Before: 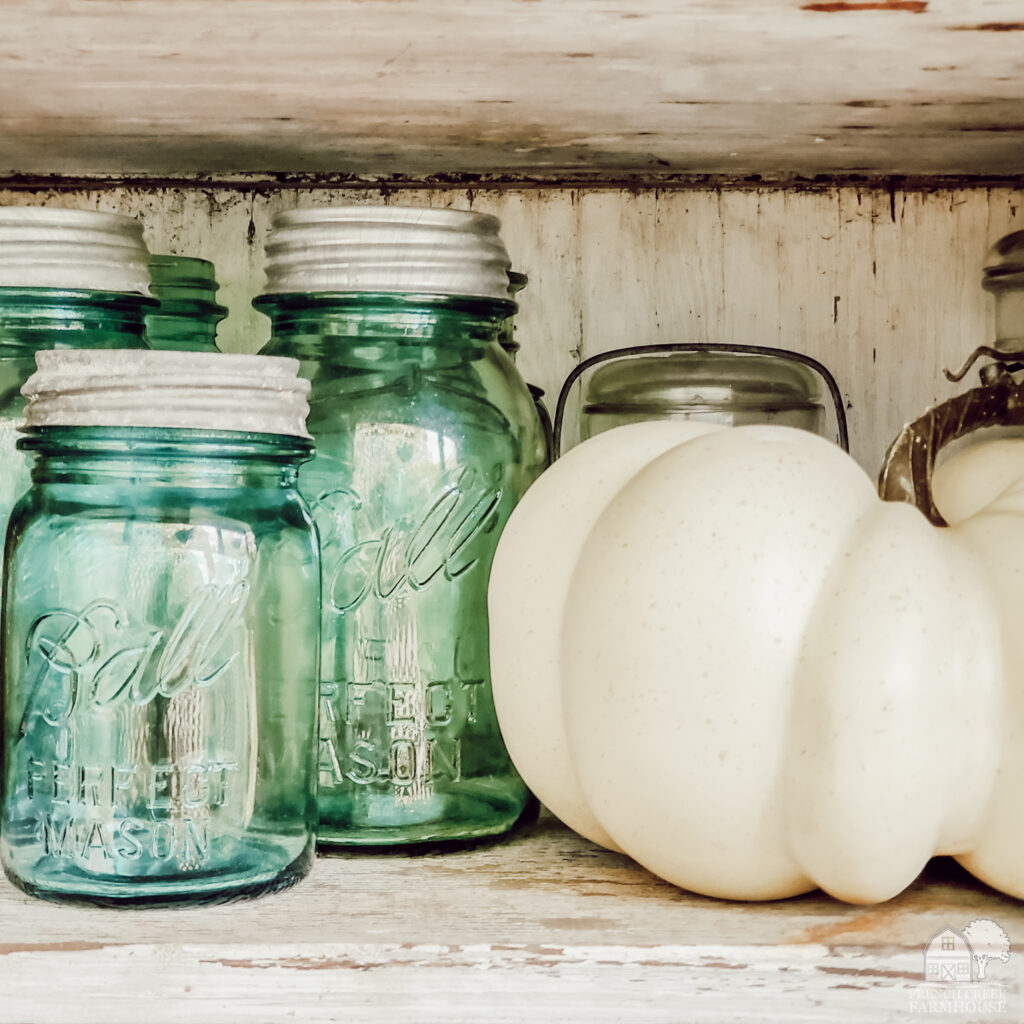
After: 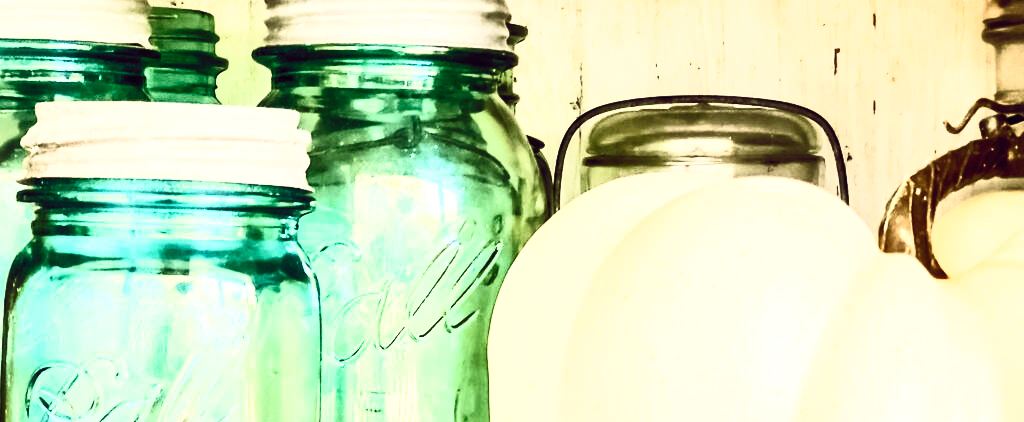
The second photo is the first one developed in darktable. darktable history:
local contrast: highlights 101%, shadows 102%, detail 119%, midtone range 0.2
exposure: exposure 0.201 EV, compensate highlight preservation false
contrast brightness saturation: contrast 0.843, brightness 0.582, saturation 0.604
crop and rotate: top 24.313%, bottom 34.381%
